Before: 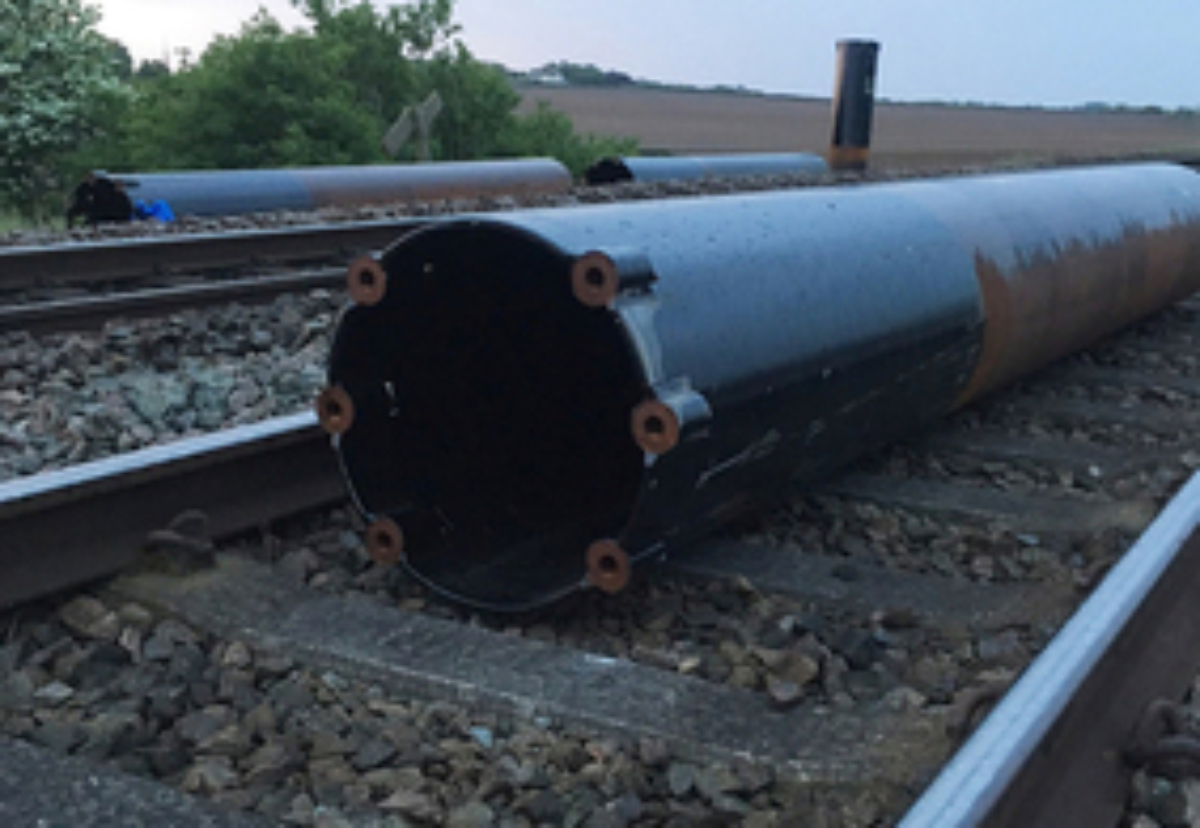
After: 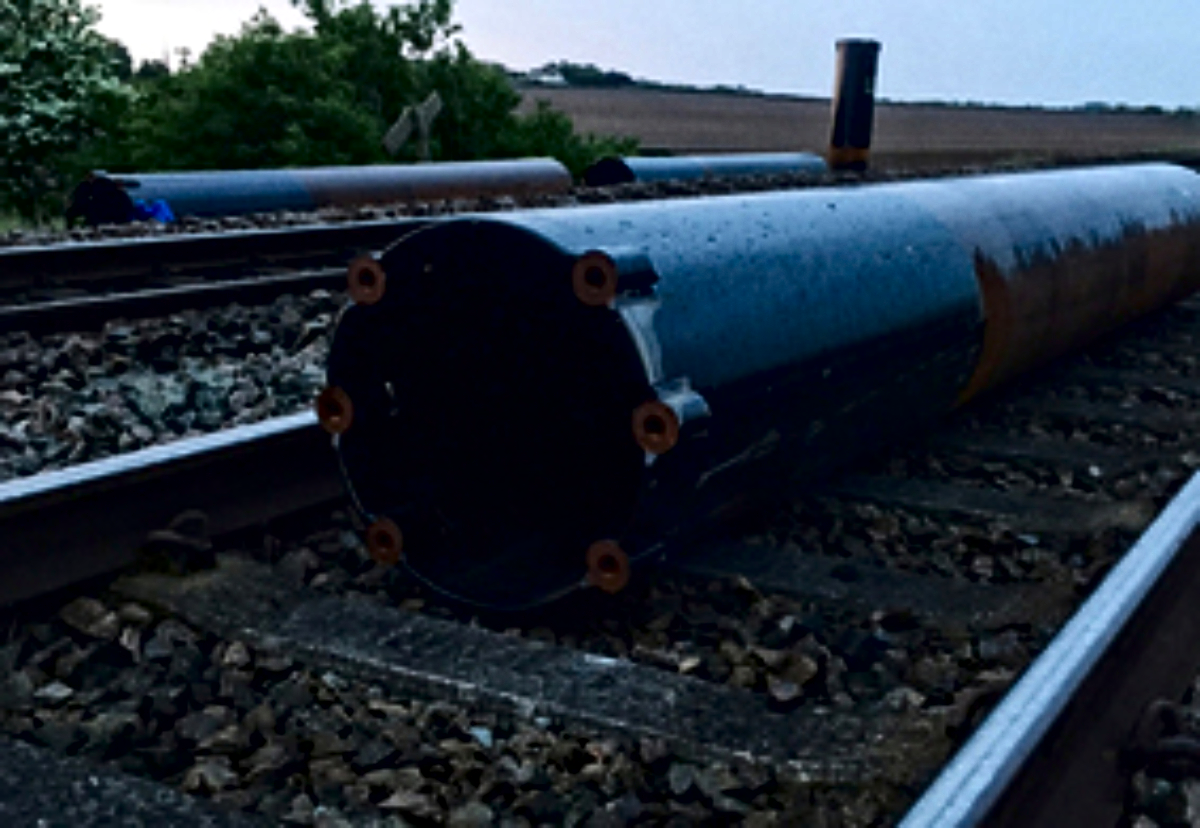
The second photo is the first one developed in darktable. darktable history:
contrast brightness saturation: contrast 0.24, brightness -0.24, saturation 0.14
contrast equalizer: y [[0.5, 0.501, 0.532, 0.538, 0.54, 0.541], [0.5 ×6], [0.5 ×6], [0 ×6], [0 ×6]]
local contrast: mode bilateral grid, contrast 20, coarseness 19, detail 163%, midtone range 0.2
